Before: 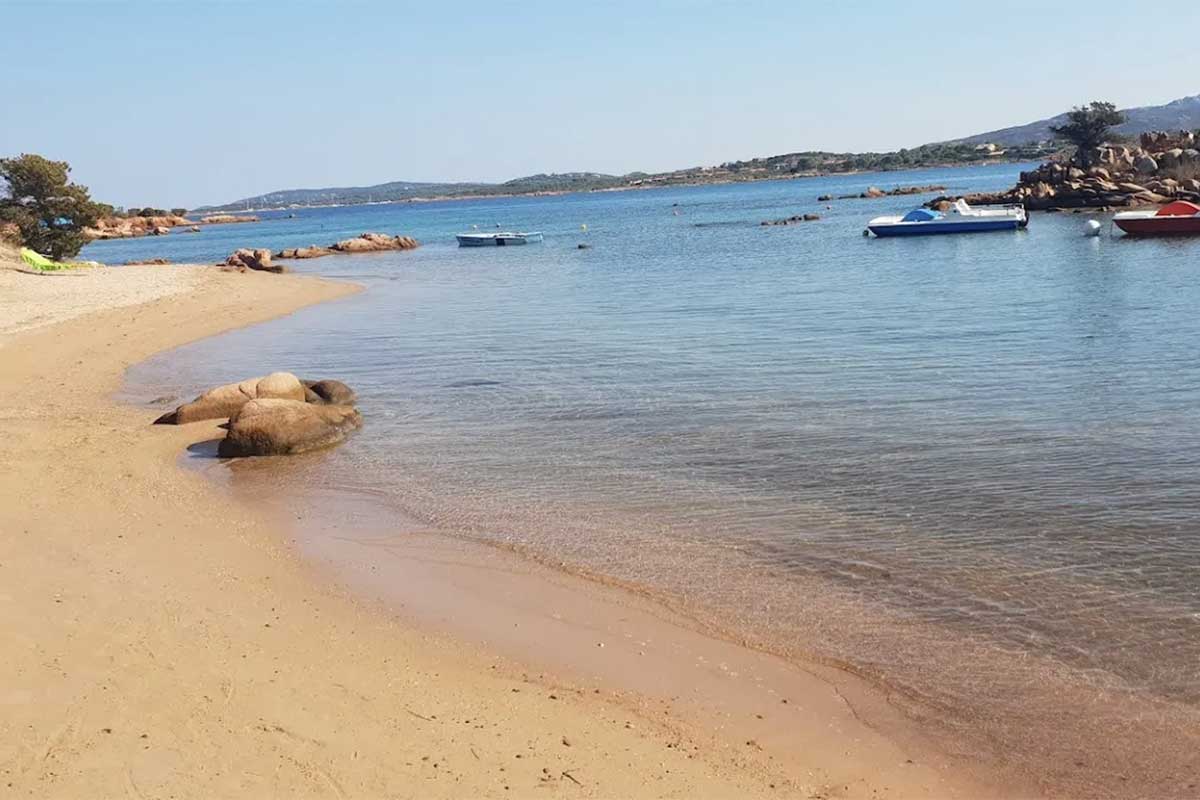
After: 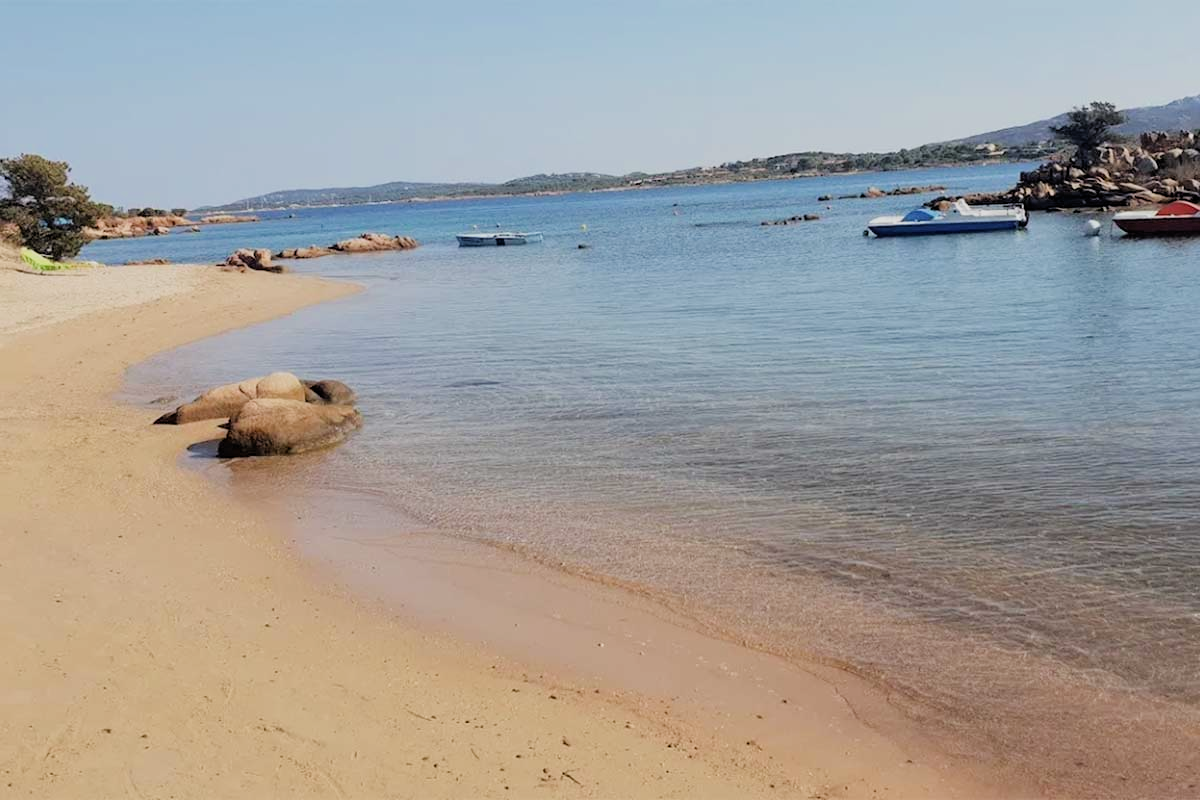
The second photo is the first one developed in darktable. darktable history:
filmic rgb: black relative exposure -7.61 EV, white relative exposure 4.61 EV, target black luminance 0%, hardness 3.55, latitude 50.3%, contrast 1.038, highlights saturation mix 8.98%, shadows ↔ highlights balance -0.15%
